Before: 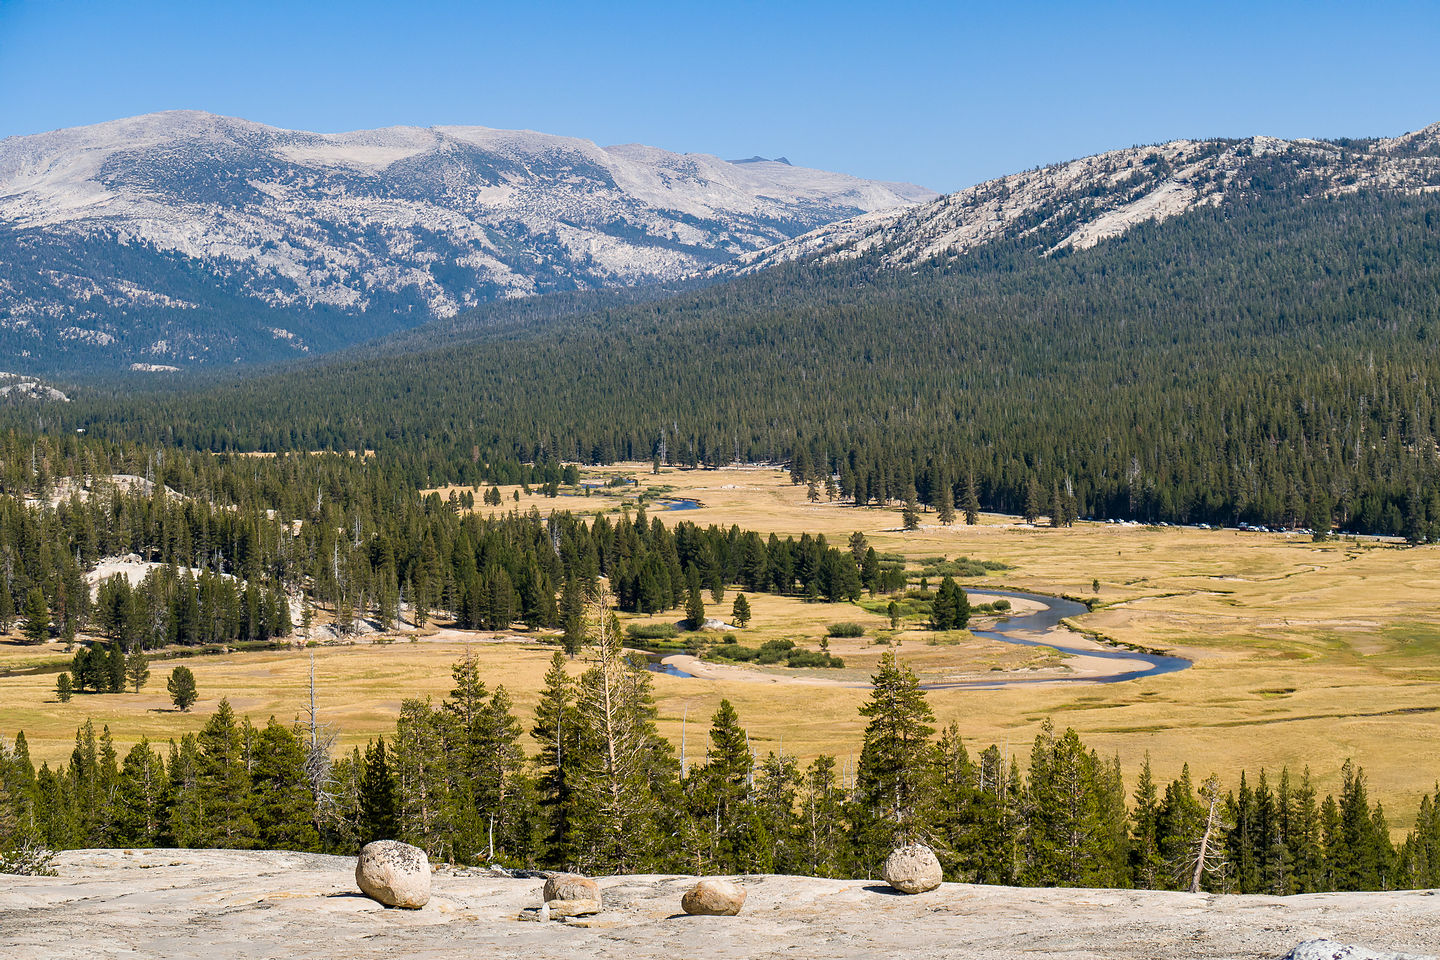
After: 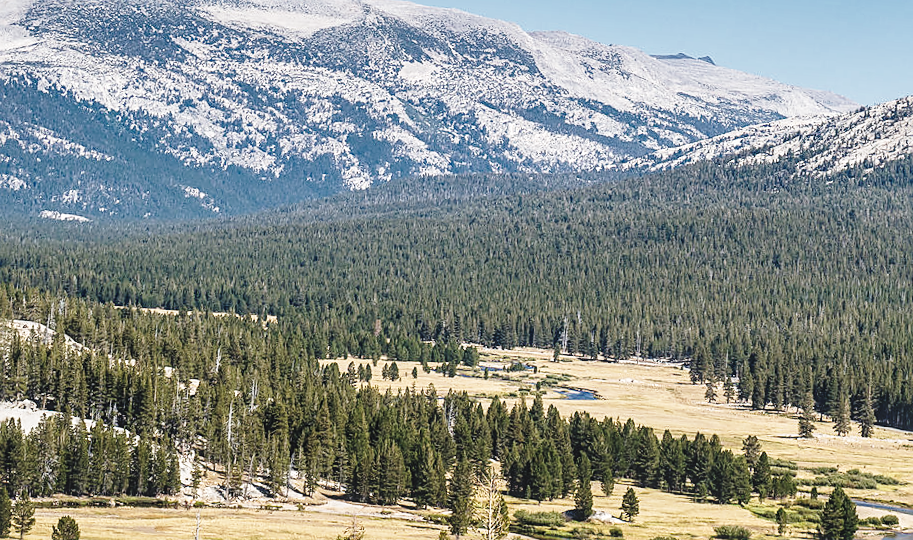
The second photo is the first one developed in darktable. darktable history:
base curve: curves: ch0 [(0, 0) (0.028, 0.03) (0.121, 0.232) (0.46, 0.748) (0.859, 0.968) (1, 1)], preserve colors none
color correction: highlights b* 0.05, saturation 0.786
local contrast: on, module defaults
exposure: black level correction -0.014, exposure -0.194 EV, compensate highlight preservation false
crop and rotate: angle -4.52°, left 2.064%, top 6.748%, right 27.177%, bottom 30.515%
sharpen: amount 0.494
shadows and highlights: soften with gaussian
